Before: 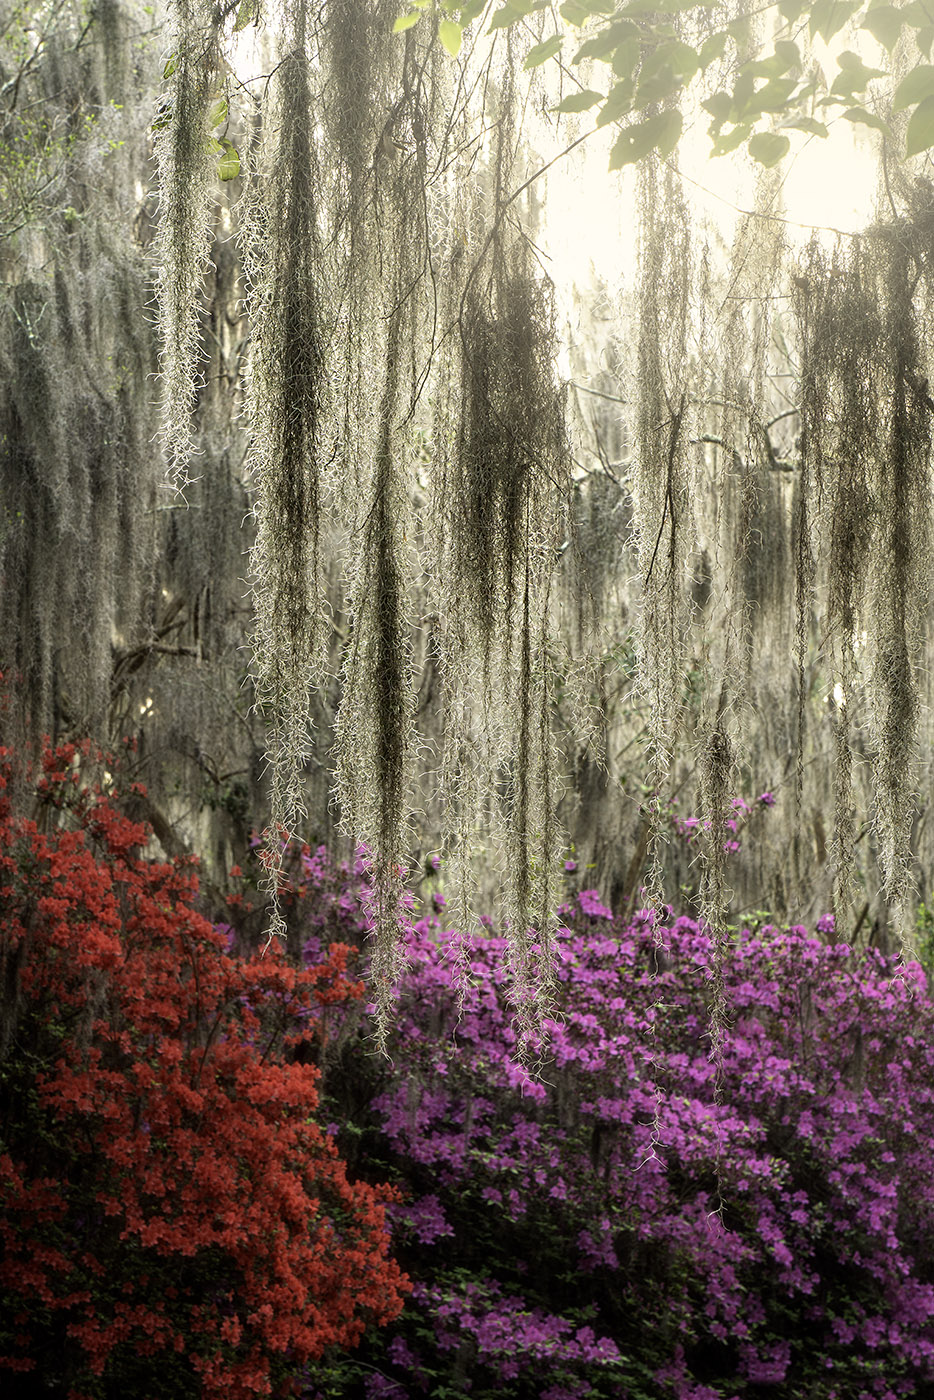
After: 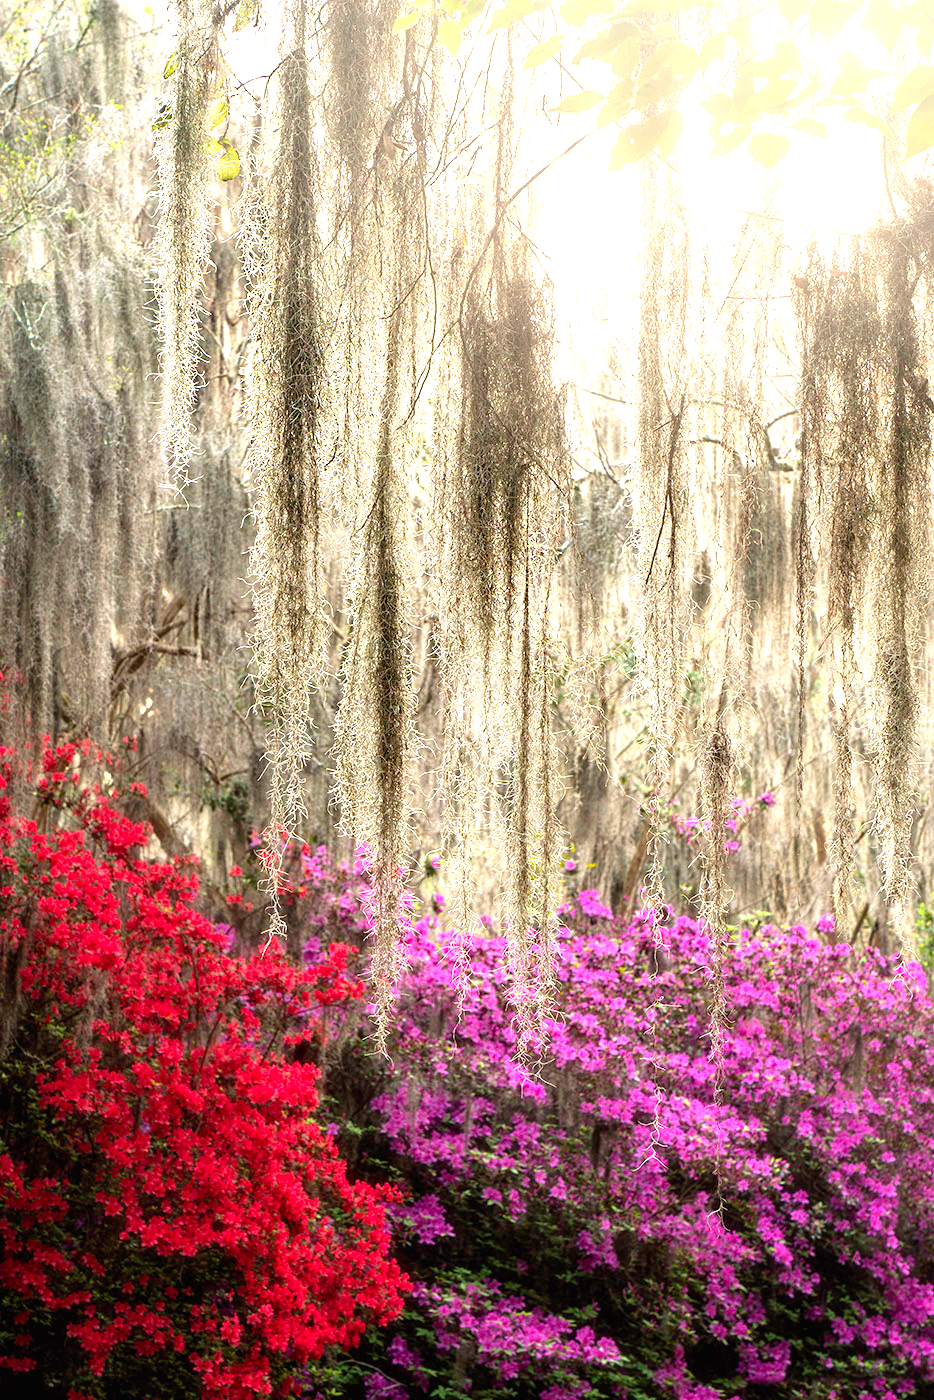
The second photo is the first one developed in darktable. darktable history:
exposure: black level correction -0.001, exposure 0.909 EV, compensate highlight preservation false
